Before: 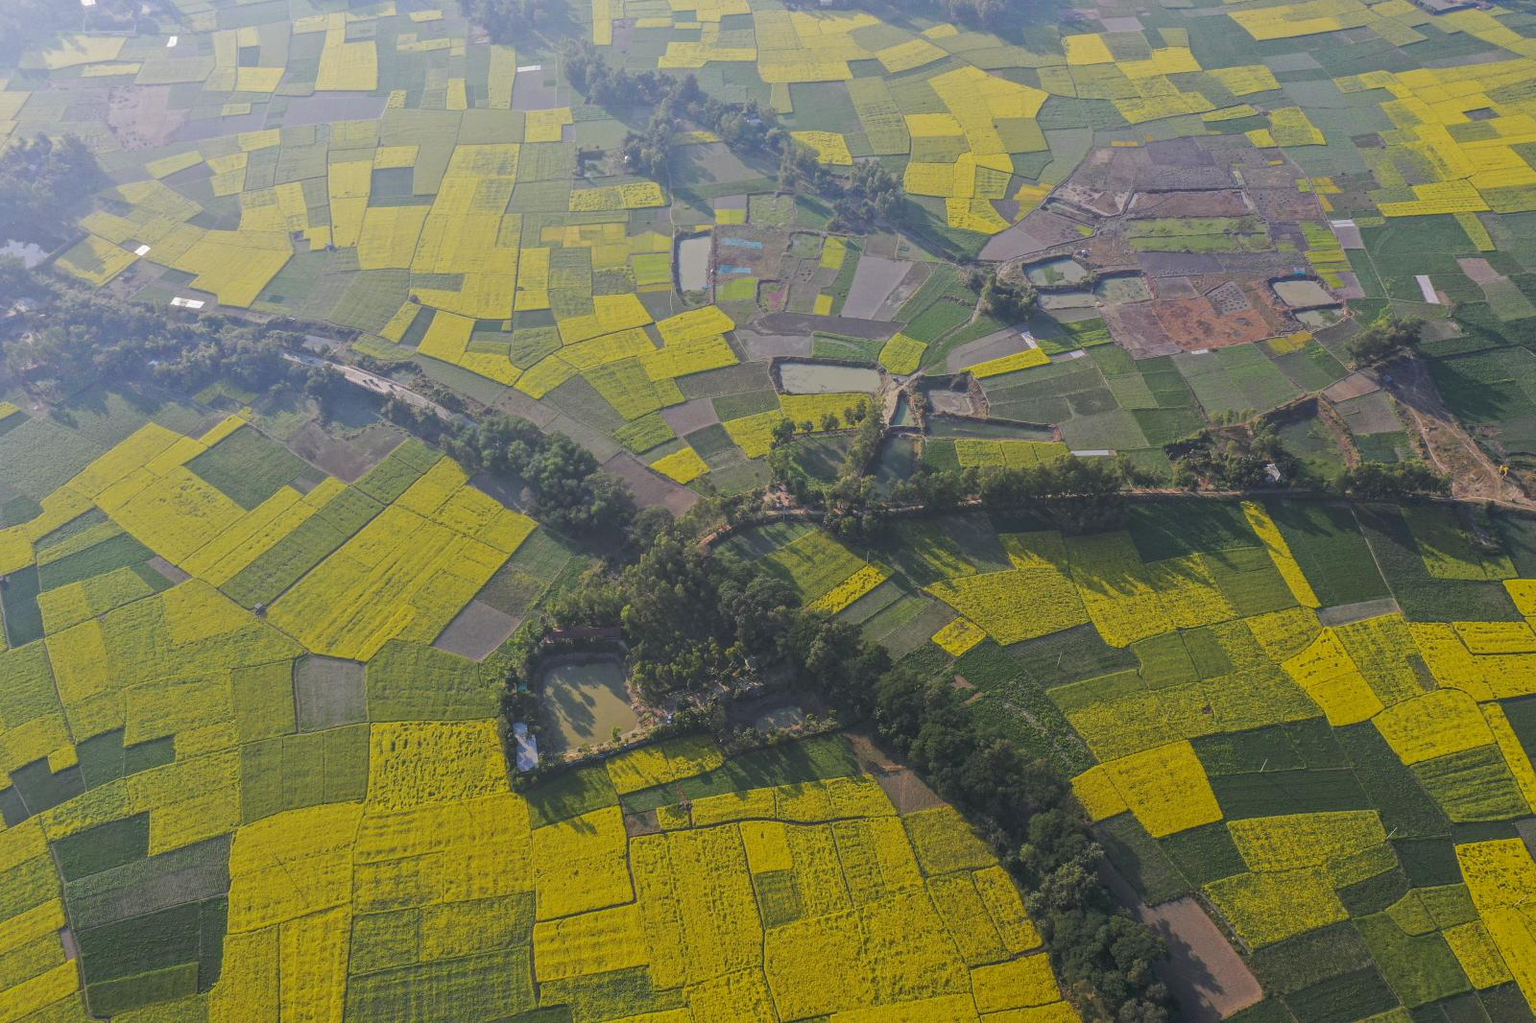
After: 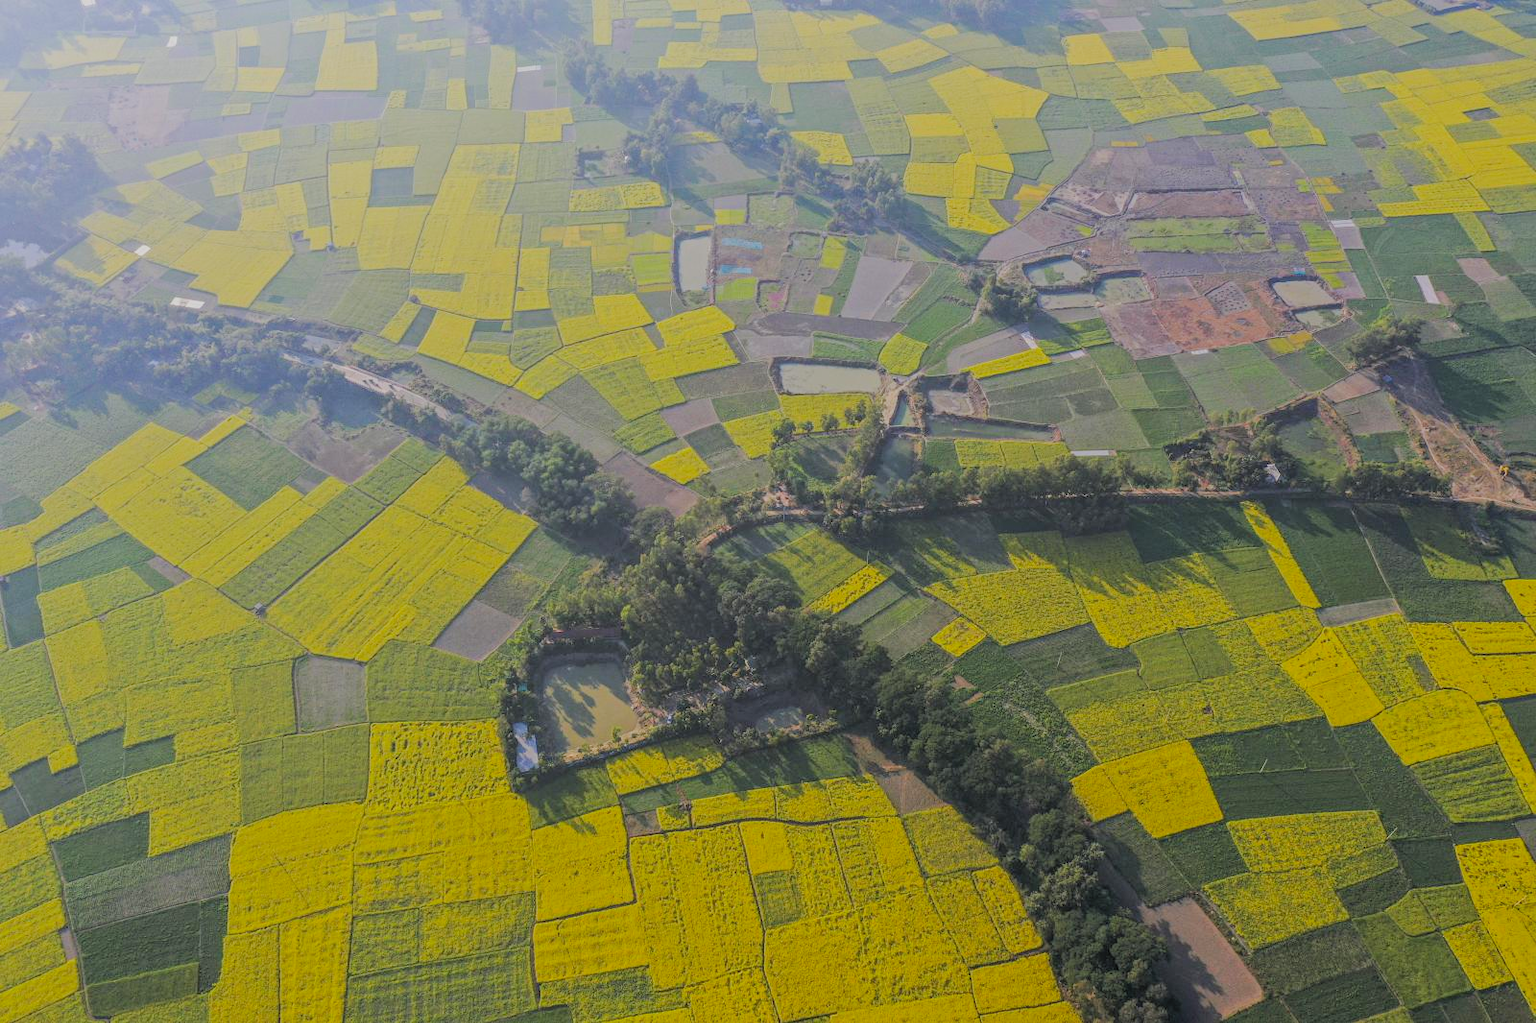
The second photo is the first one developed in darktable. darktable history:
filmic rgb: black relative exposure -7.32 EV, white relative exposure 5.09 EV, hardness 3.2
contrast brightness saturation: brightness 0.09, saturation 0.19
